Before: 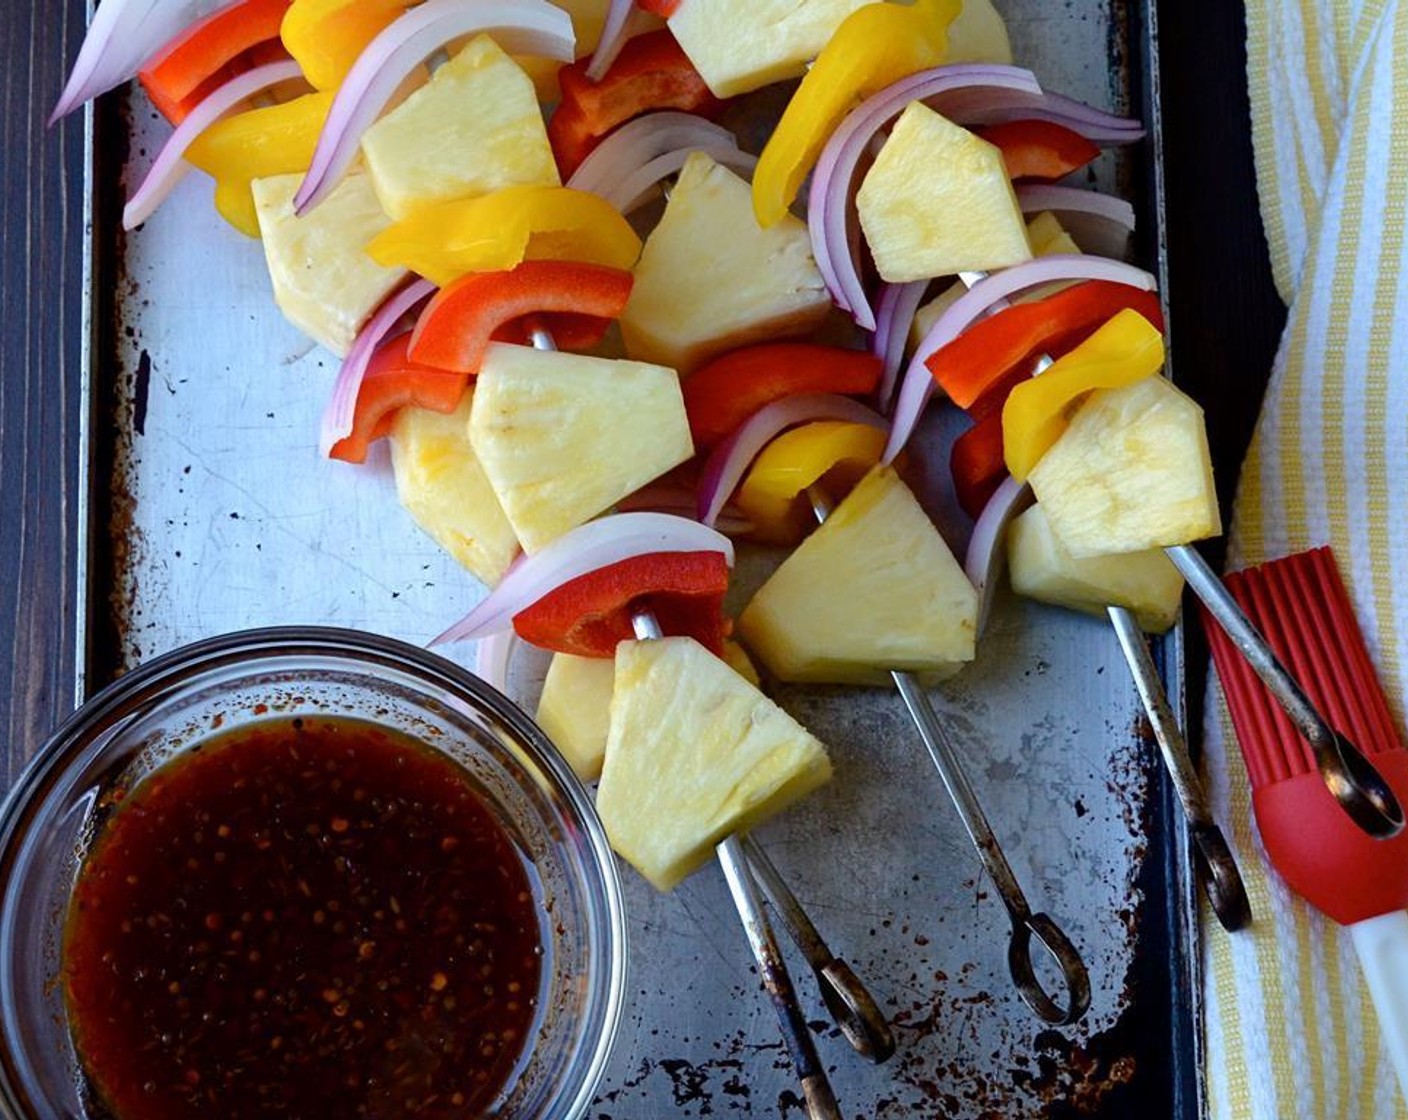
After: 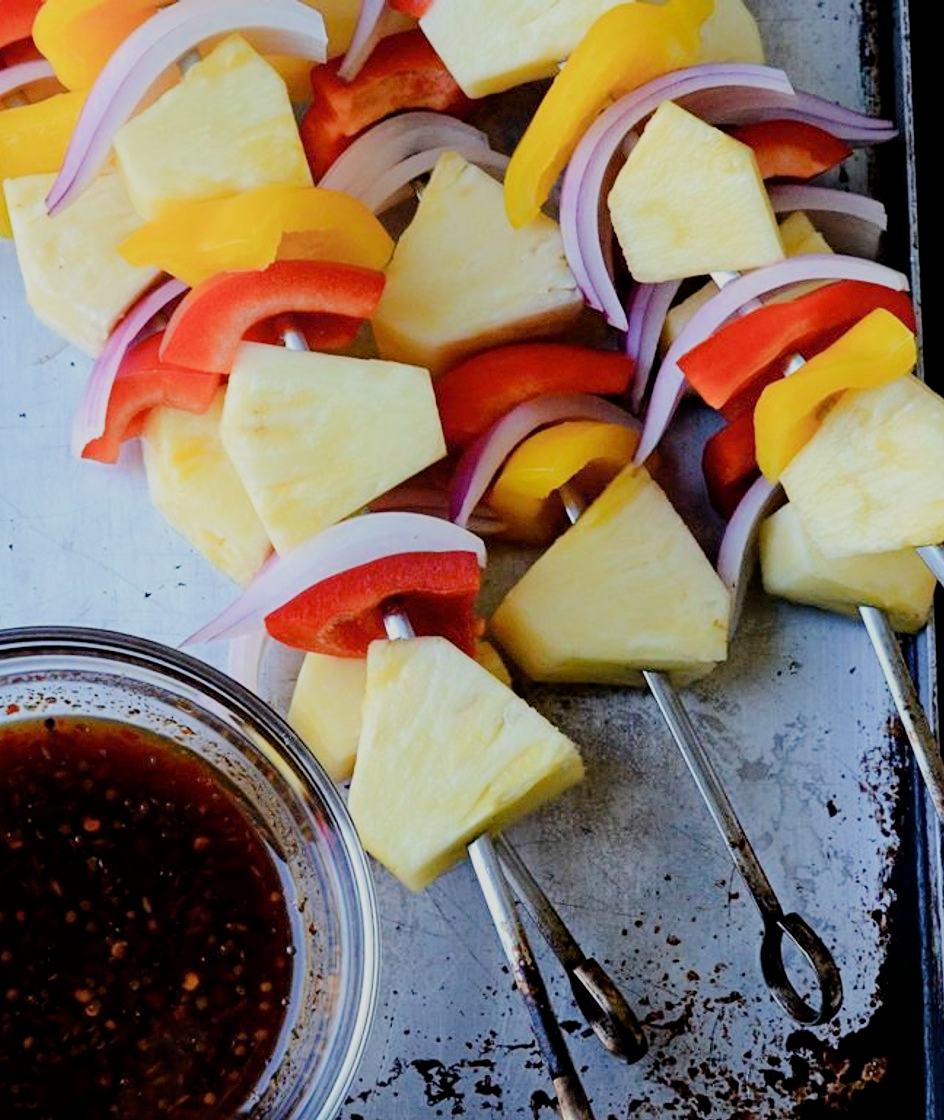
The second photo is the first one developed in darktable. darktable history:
crop and rotate: left 17.638%, right 15.254%
filmic rgb: black relative exposure -6.22 EV, white relative exposure 6.96 EV, hardness 2.25
exposure: exposure 0.767 EV, compensate highlight preservation false
